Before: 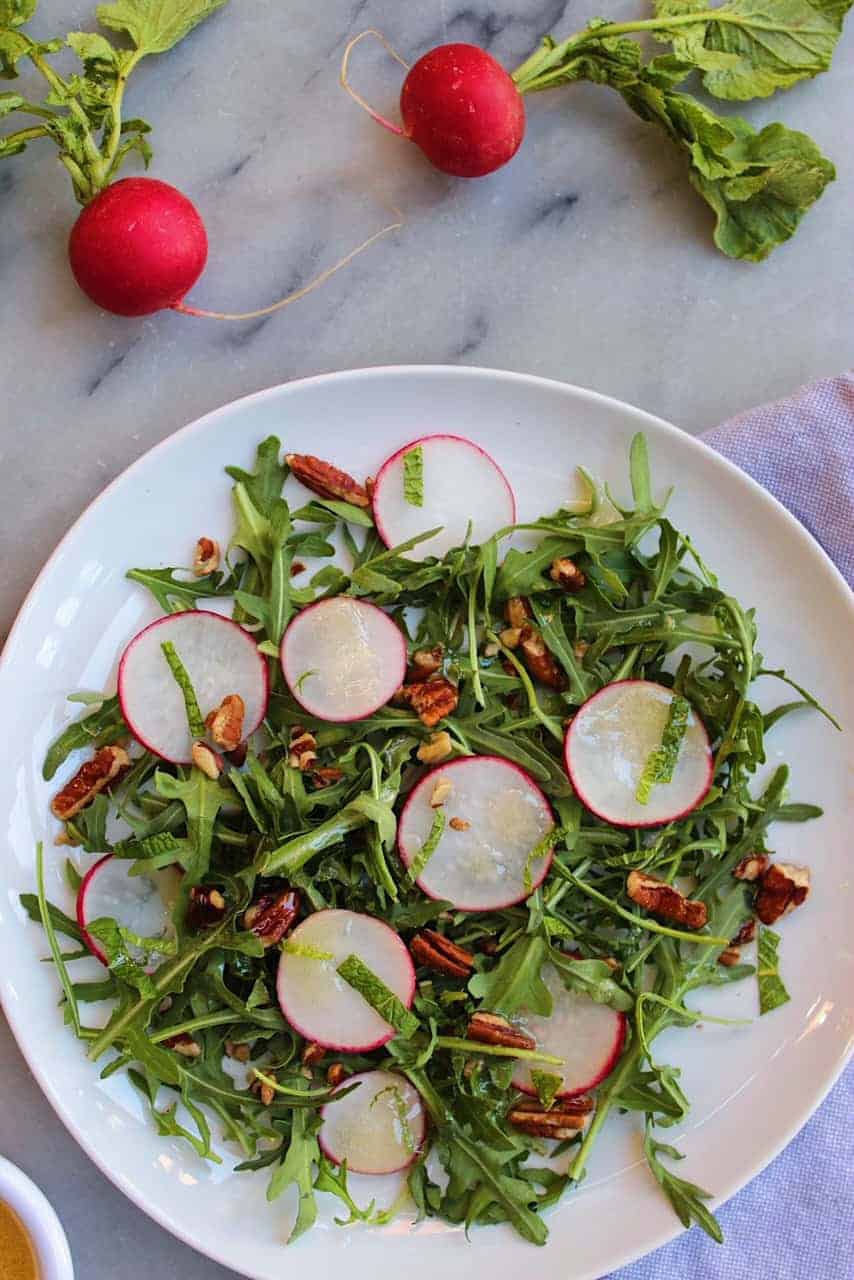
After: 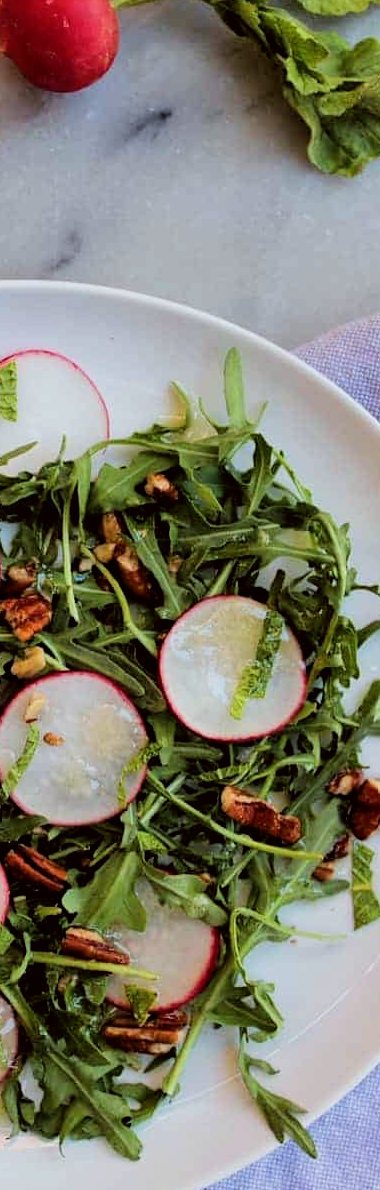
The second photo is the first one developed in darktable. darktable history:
white balance: emerald 1
filmic rgb: black relative exposure -5 EV, white relative exposure 3.2 EV, hardness 3.42, contrast 1.2, highlights saturation mix -50%
color correction: highlights a* -2.73, highlights b* -2.09, shadows a* 2.41, shadows b* 2.73
crop: left 47.628%, top 6.643%, right 7.874%
